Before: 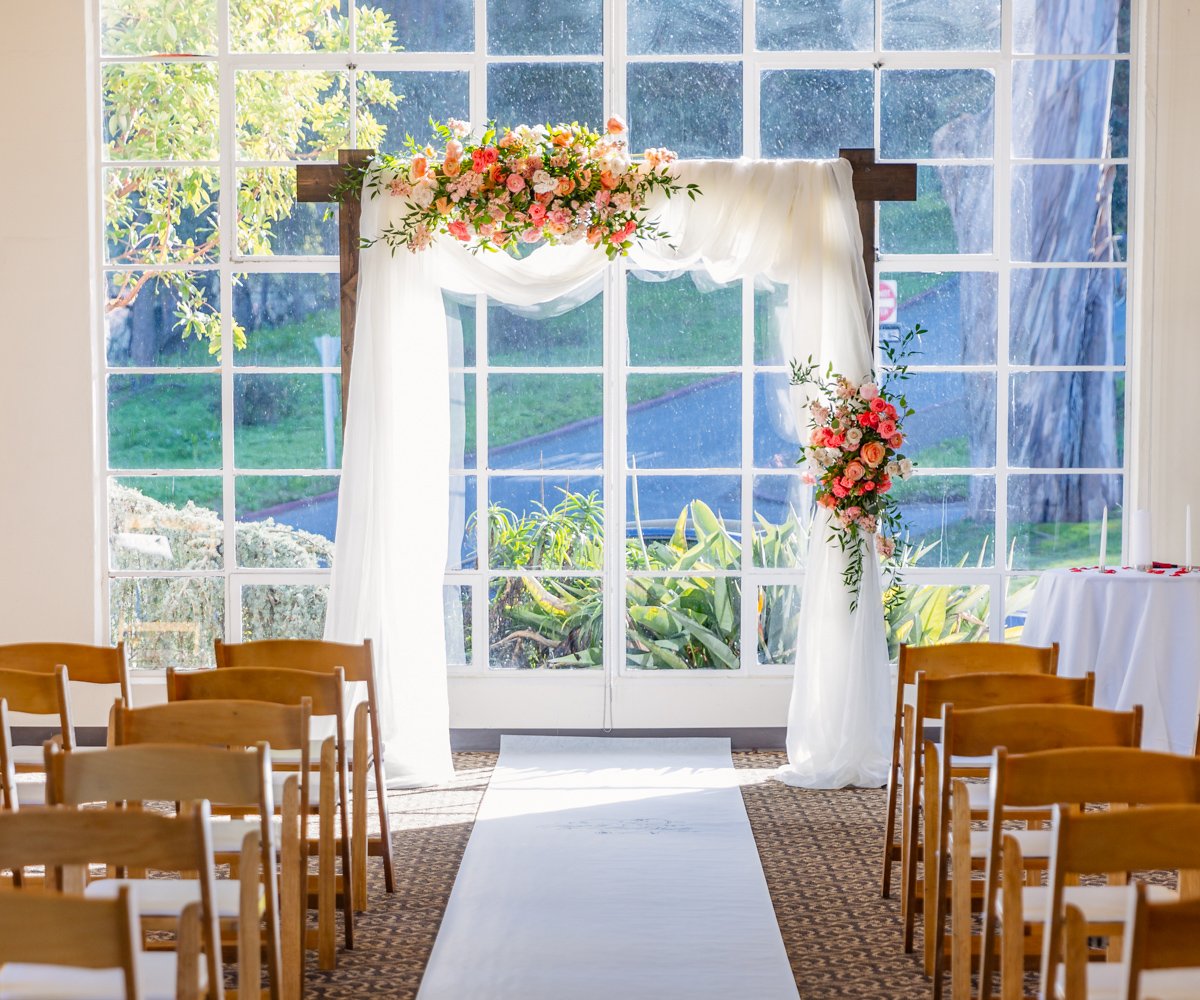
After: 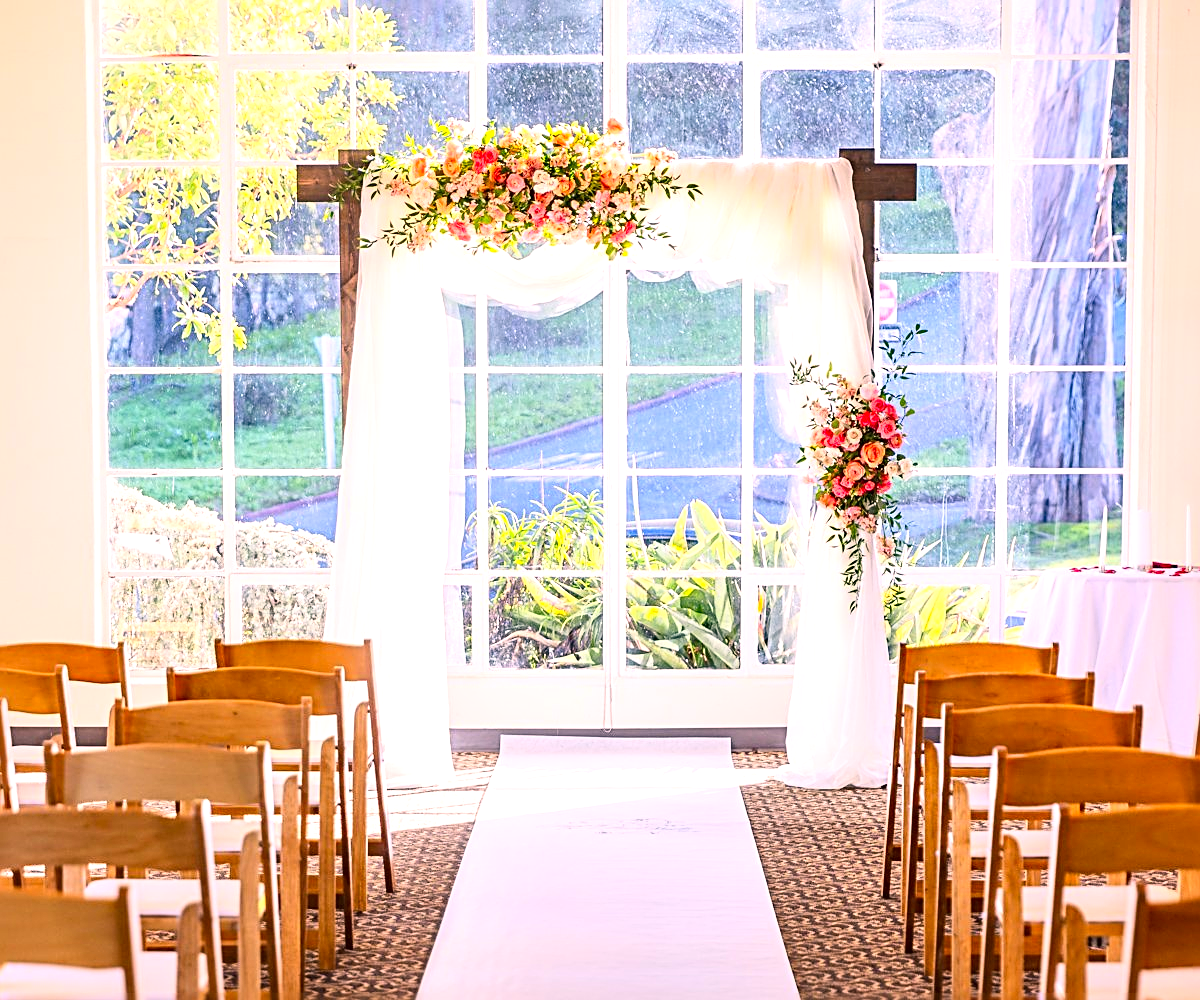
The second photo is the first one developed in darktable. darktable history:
exposure: black level correction 0, exposure 0.499 EV, compensate exposure bias true, compensate highlight preservation false
contrast brightness saturation: contrast 0.202, brightness 0.165, saturation 0.223
color correction: highlights a* 13, highlights b* 5.57
sharpen: radius 2.644, amount 0.672
local contrast: mode bilateral grid, contrast 24, coarseness 49, detail 121%, midtone range 0.2
